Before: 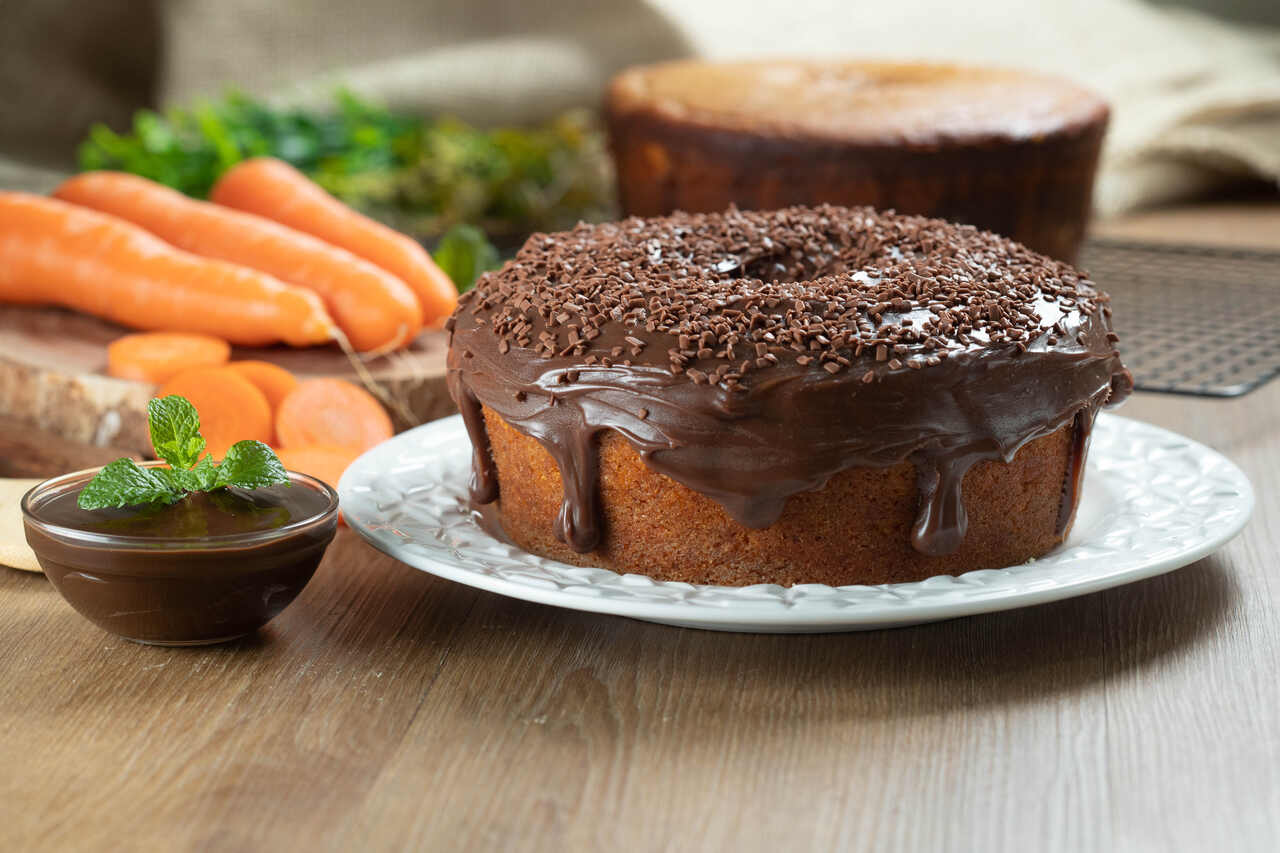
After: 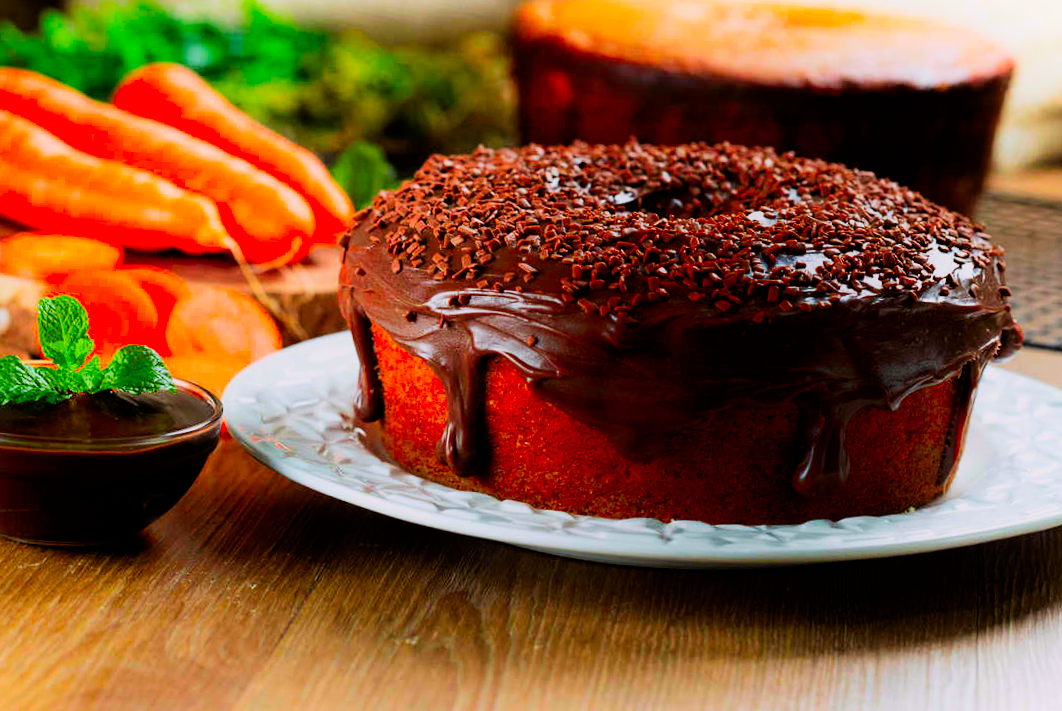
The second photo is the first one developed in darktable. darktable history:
filmic rgb: black relative exposure -5.03 EV, white relative exposure 3.99 EV, hardness 2.9, contrast 1.411, highlights saturation mix -31.41%
color correction: highlights a* 1.63, highlights b* -1.74, saturation 2.52
crop and rotate: angle -3.28°, left 5.323%, top 5.156%, right 4.698%, bottom 4.47%
shadows and highlights: shadows -89.61, highlights 89.4, soften with gaussian
